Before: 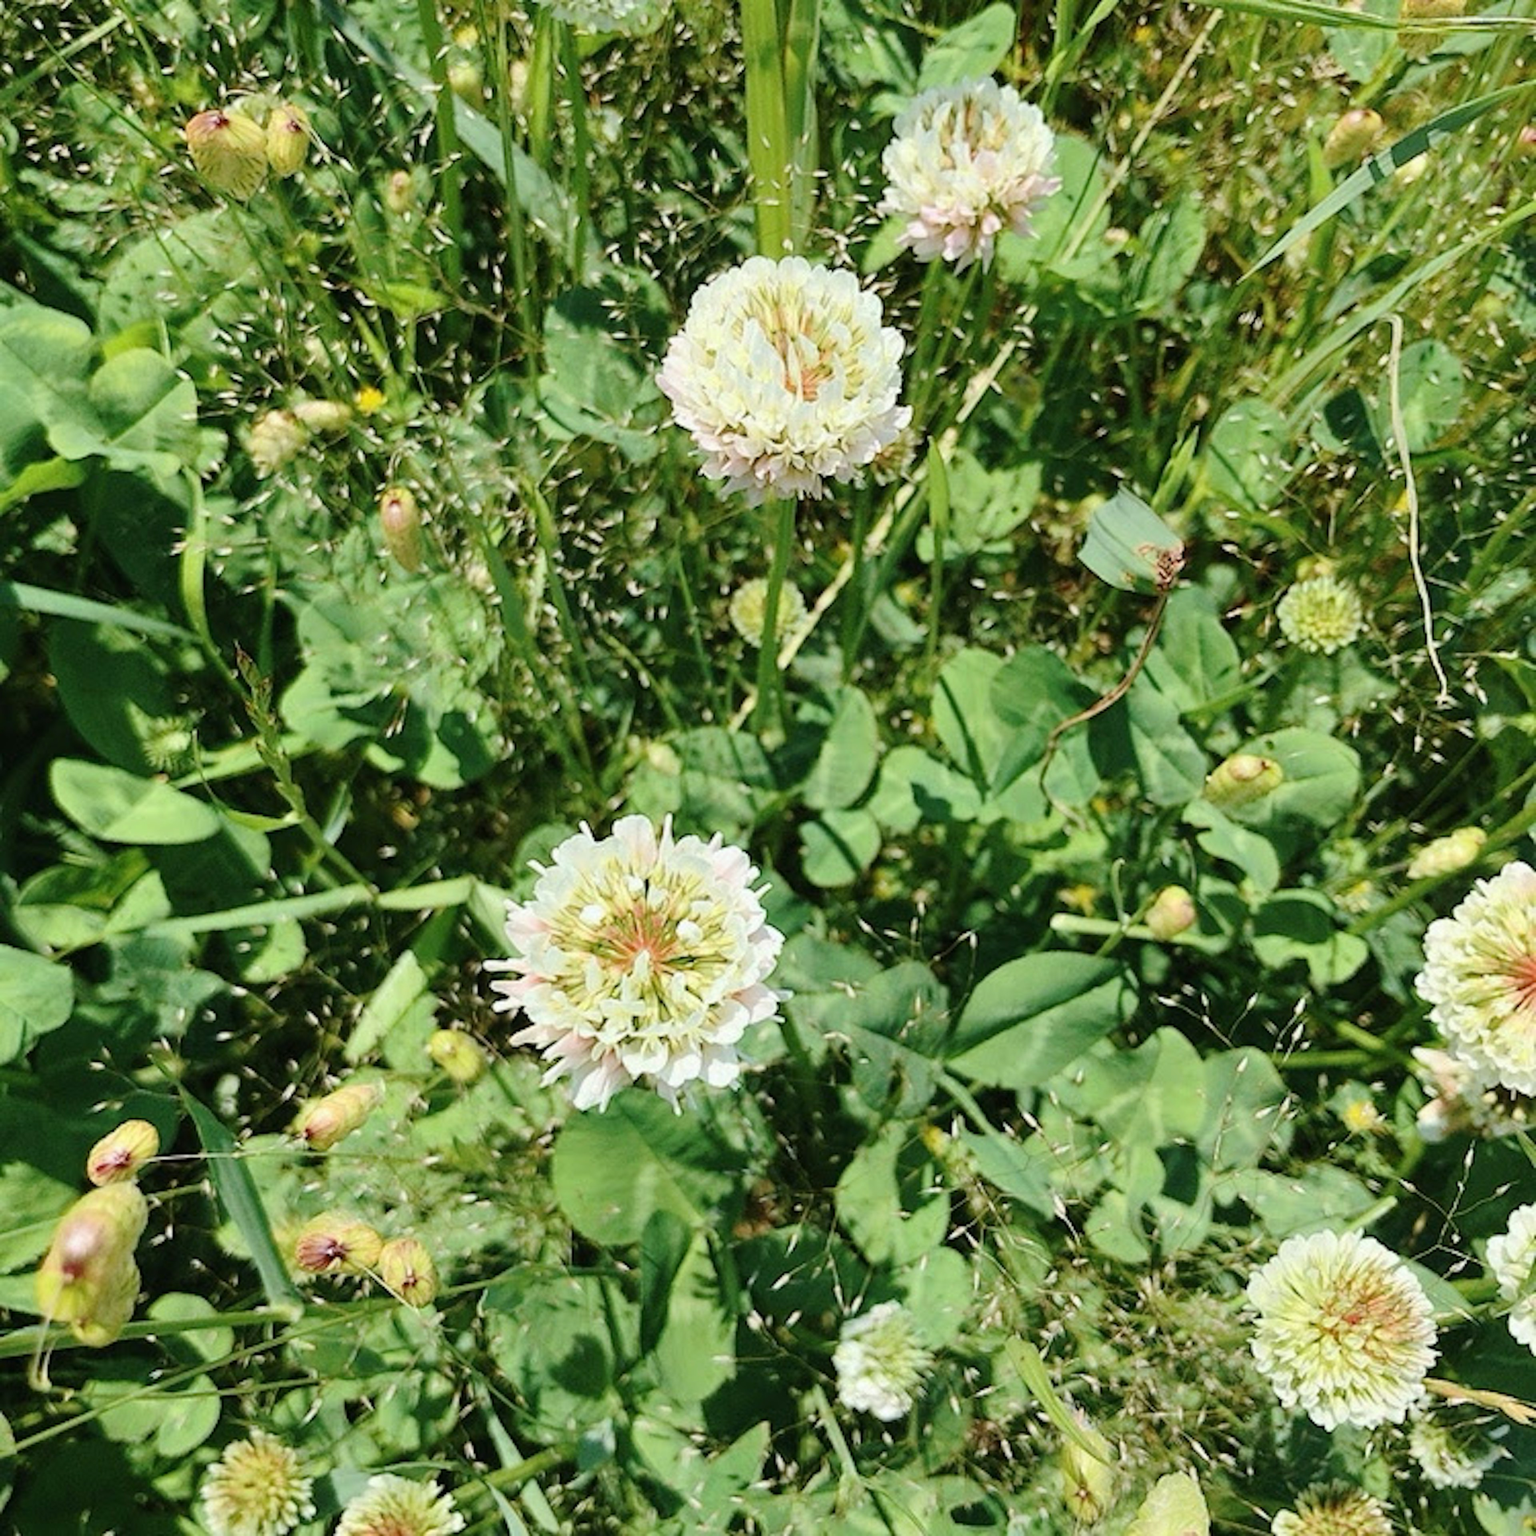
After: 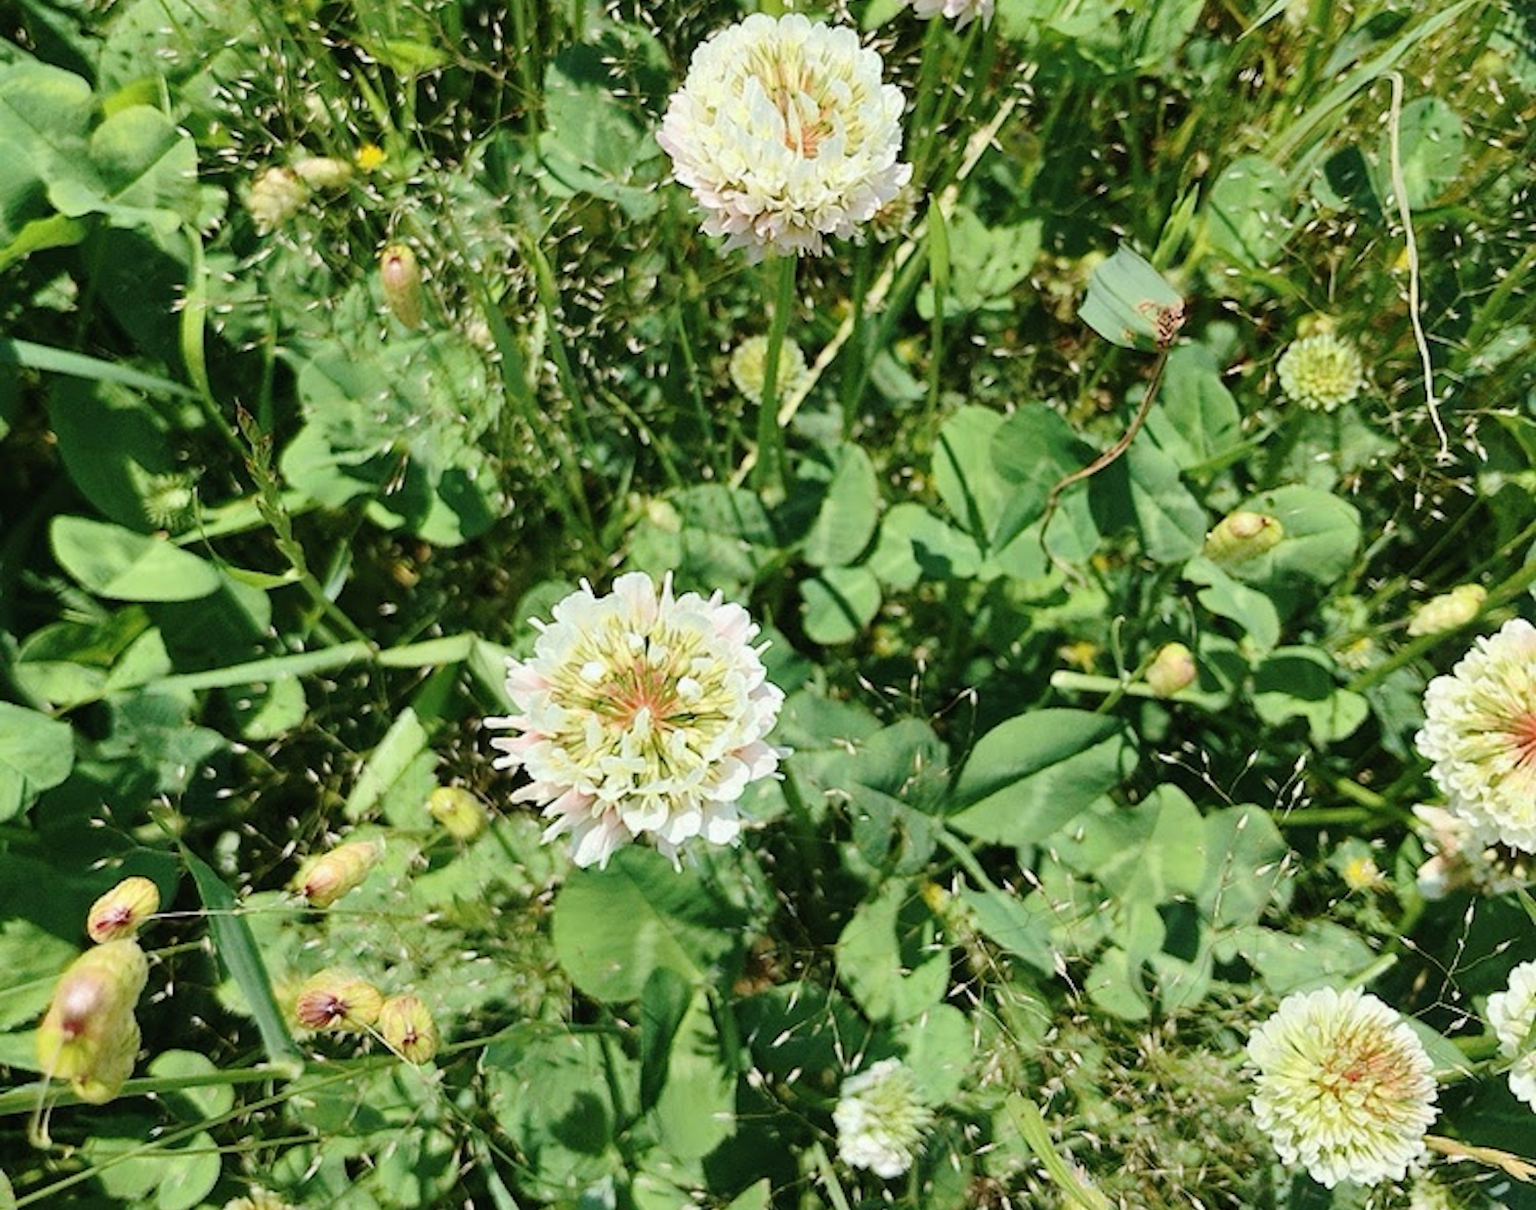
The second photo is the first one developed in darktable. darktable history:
crop and rotate: top 15.858%, bottom 5.303%
